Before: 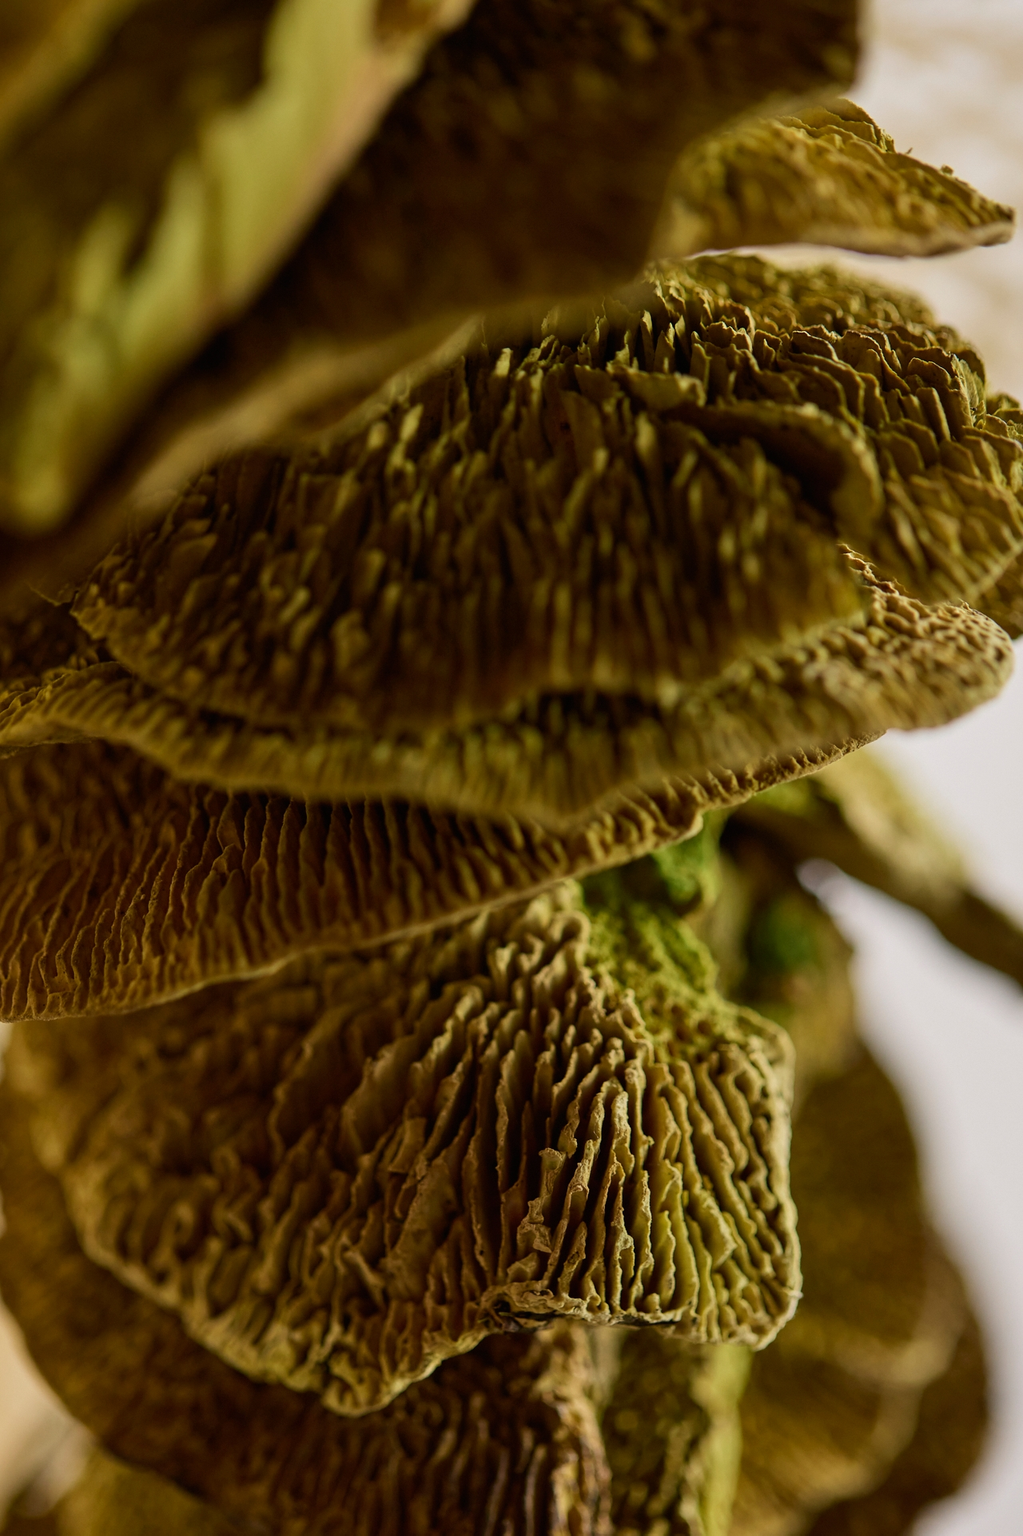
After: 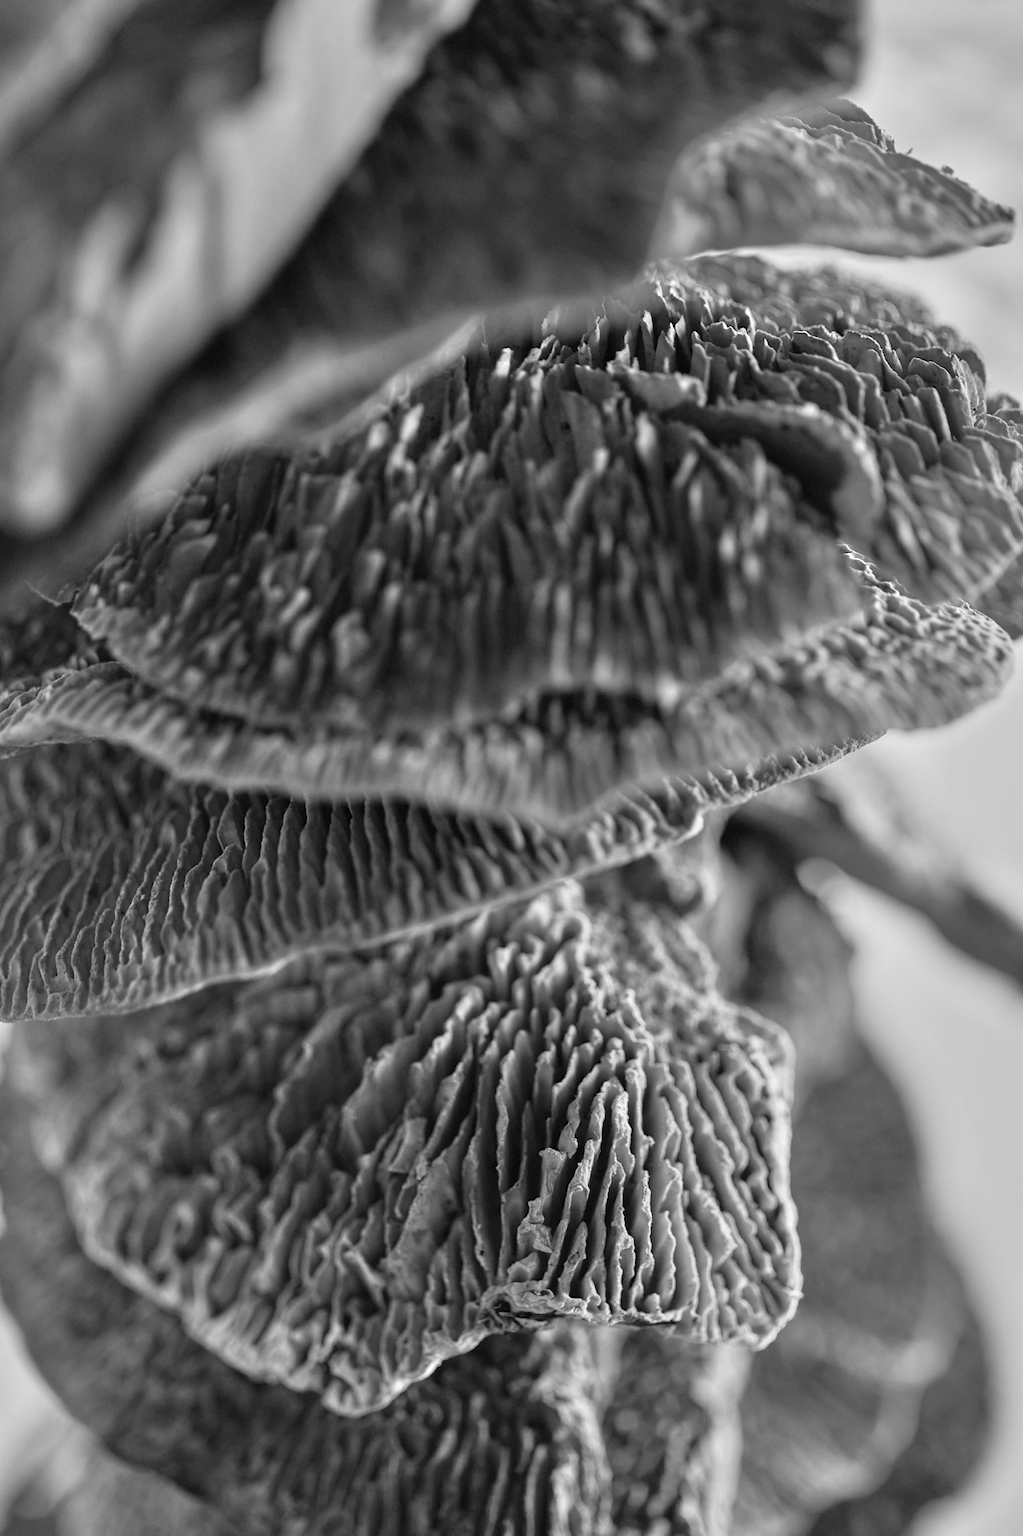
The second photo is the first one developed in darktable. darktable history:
tone equalizer: -8 EV 2 EV, -7 EV 2 EV, -6 EV 2 EV, -5 EV 2 EV, -4 EV 2 EV, -3 EV 1.5 EV, -2 EV 1 EV, -1 EV 0.5 EV
monochrome: a -71.75, b 75.82
